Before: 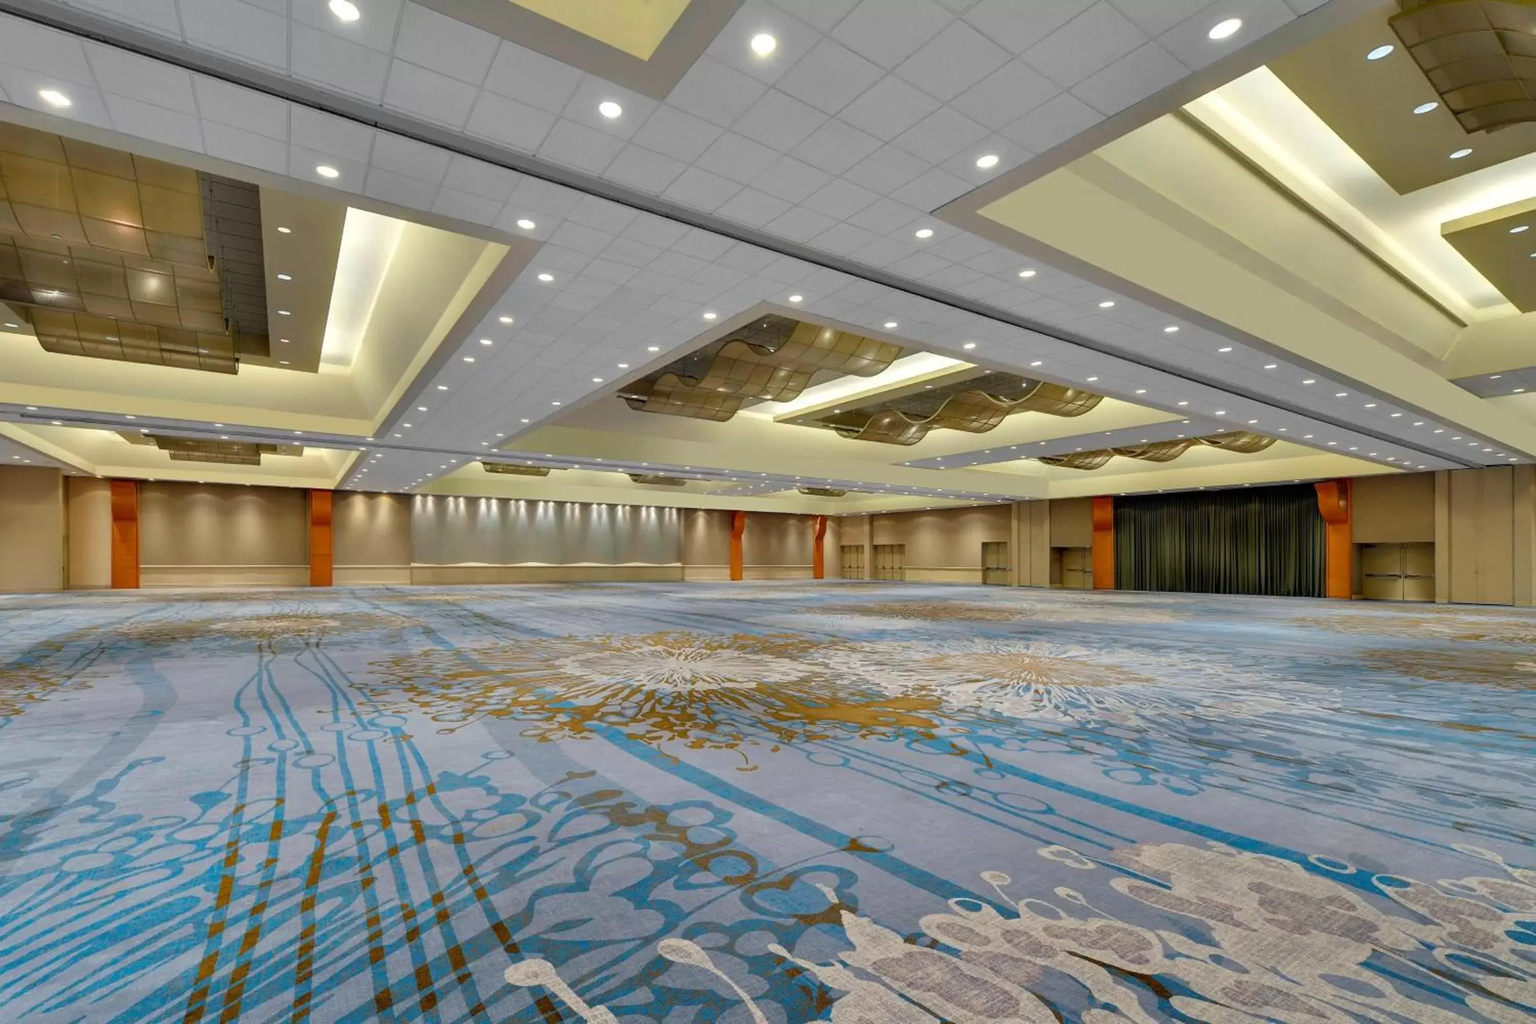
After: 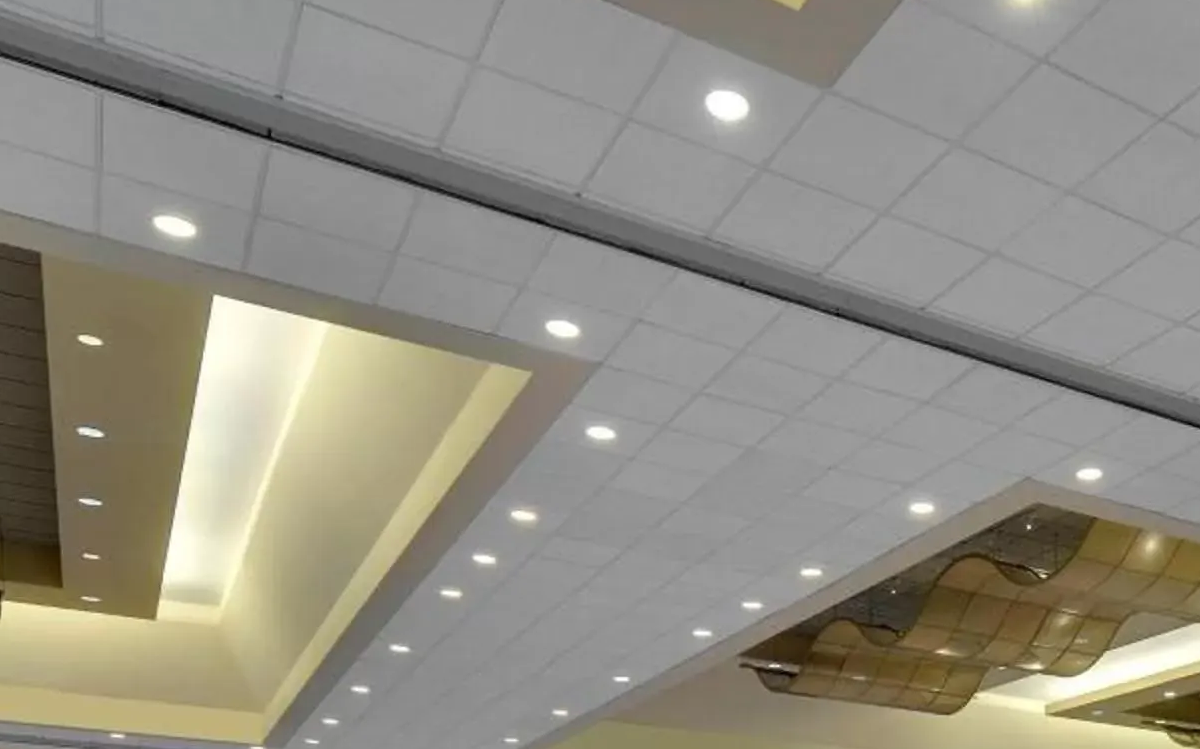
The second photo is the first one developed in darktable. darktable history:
crop: left 15.515%, top 5.451%, right 44.074%, bottom 57.085%
